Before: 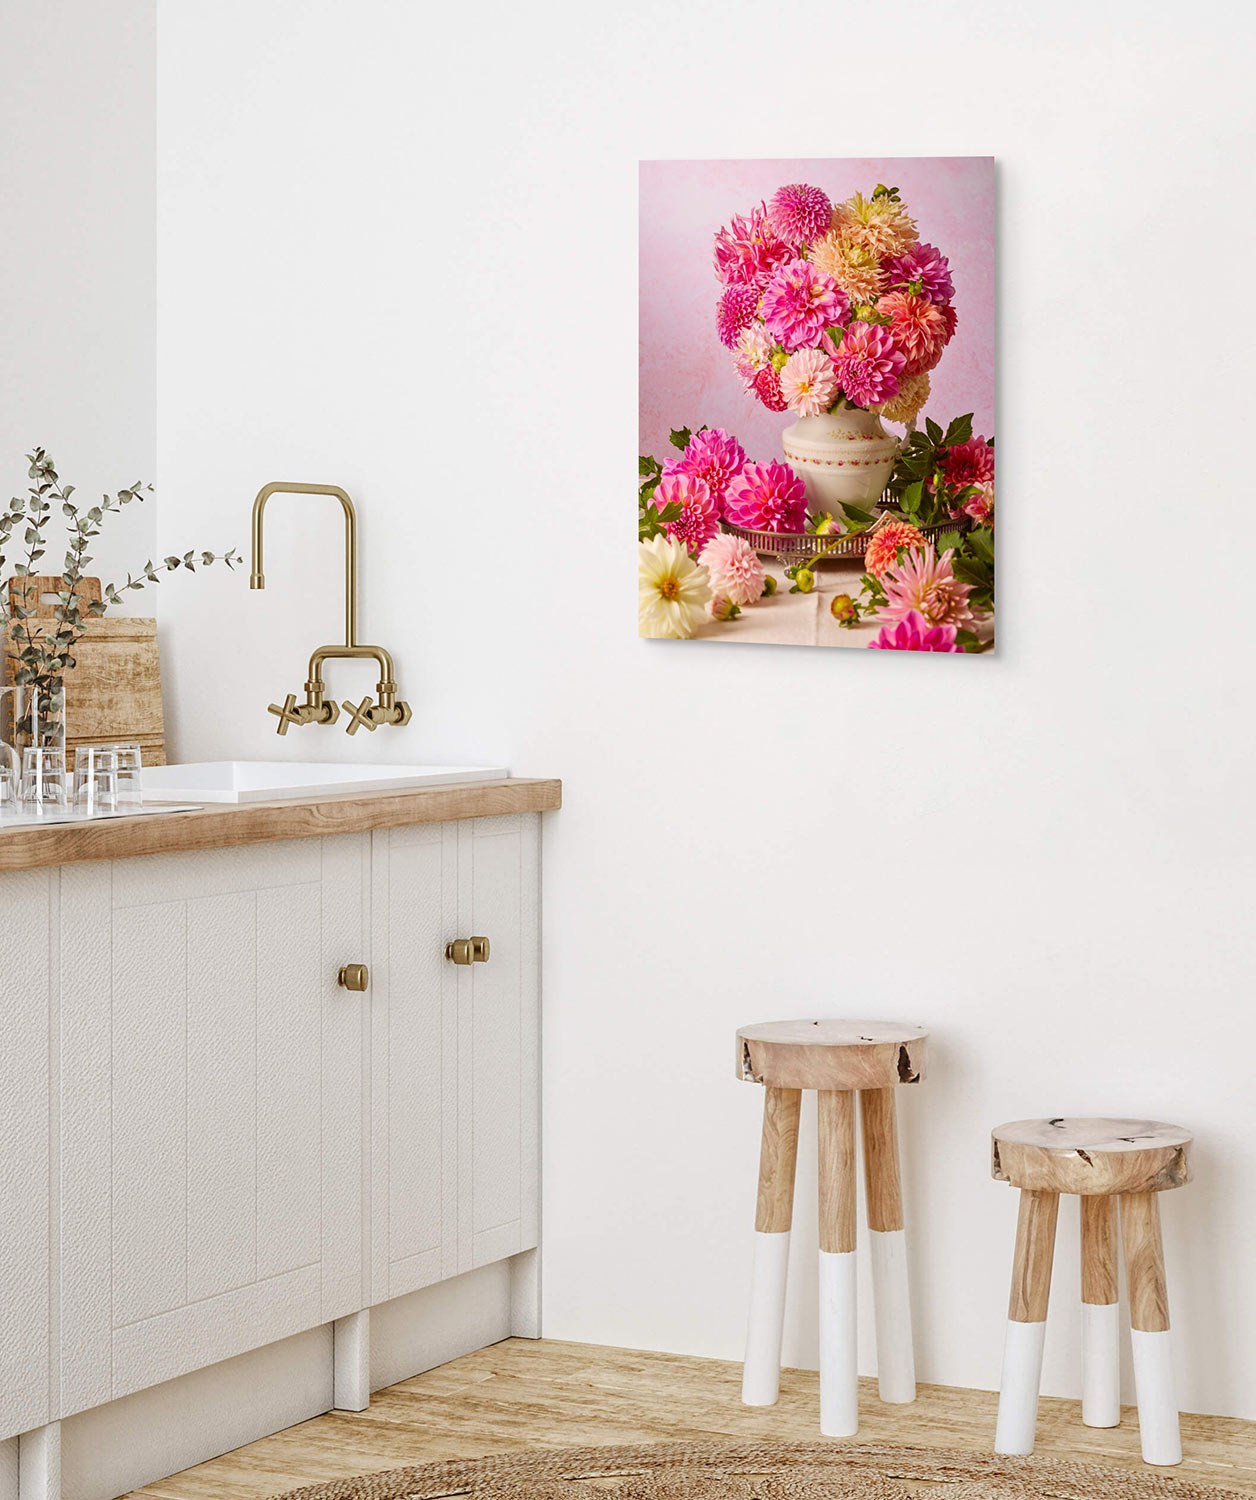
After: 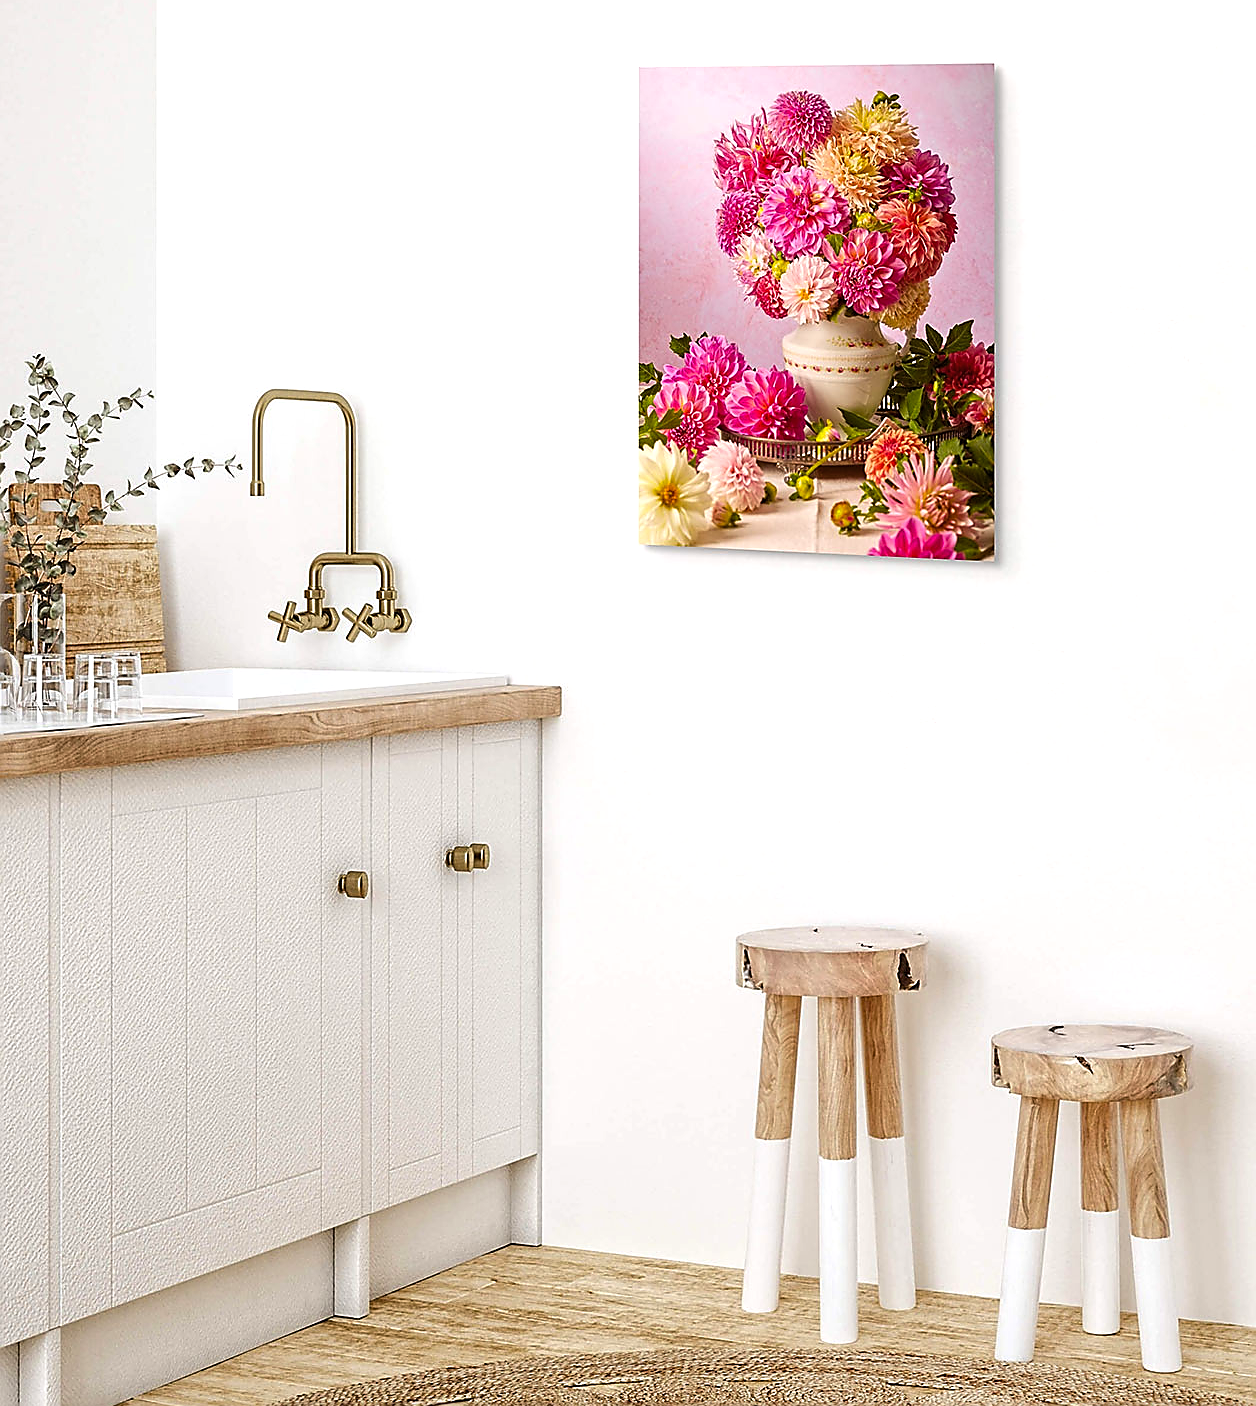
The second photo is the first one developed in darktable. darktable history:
sharpen: radius 1.4, amount 1.25, threshold 0.7
crop and rotate: top 6.25%
color balance rgb: linear chroma grading › global chroma 10%, global vibrance 10%, contrast 15%, saturation formula JzAzBz (2021)
